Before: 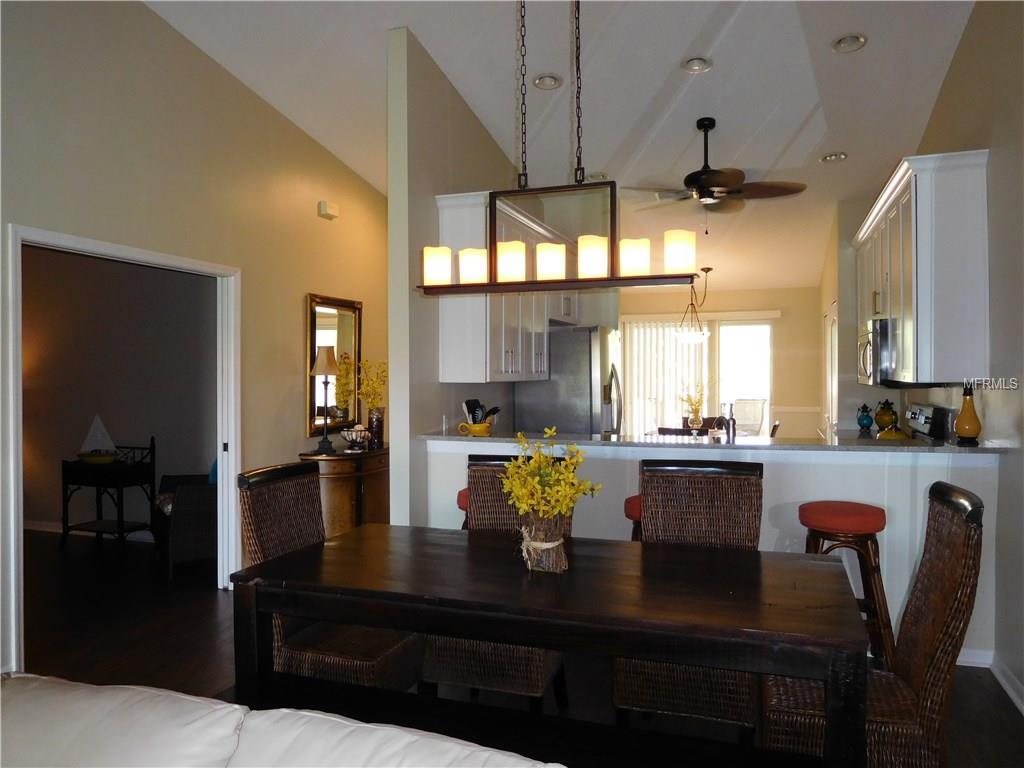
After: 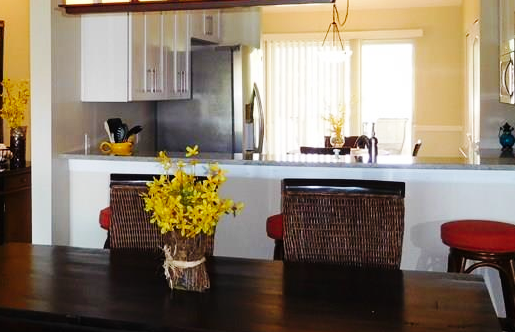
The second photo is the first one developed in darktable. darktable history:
crop: left 35.03%, top 36.625%, right 14.663%, bottom 20.057%
base curve: curves: ch0 [(0, 0) (0.032, 0.025) (0.121, 0.166) (0.206, 0.329) (0.605, 0.79) (1, 1)], preserve colors none
